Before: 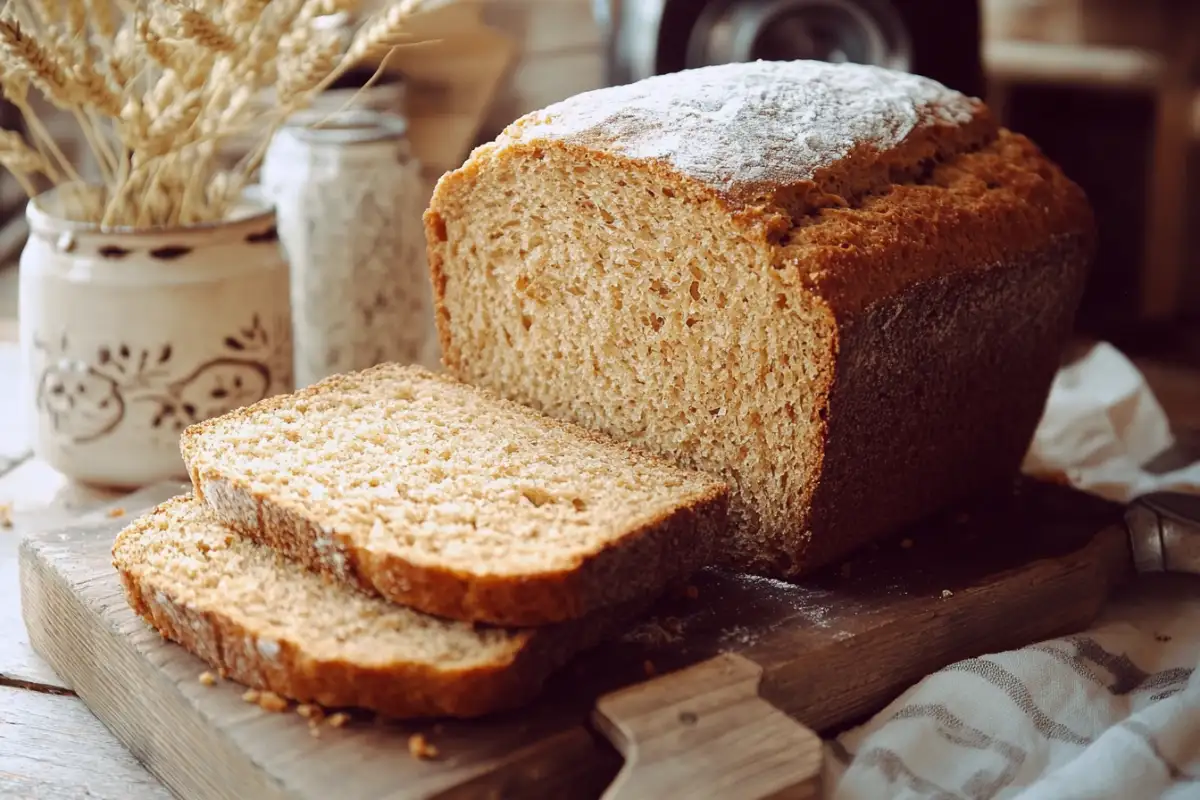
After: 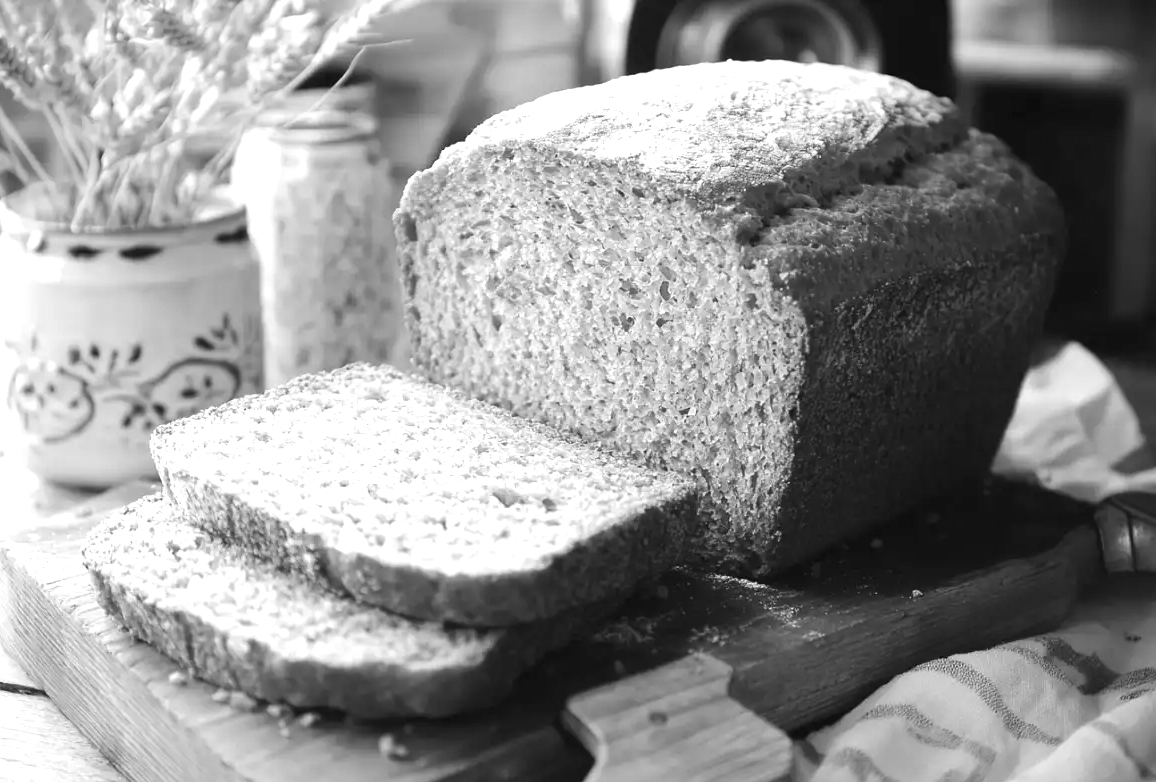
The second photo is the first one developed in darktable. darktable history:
exposure: black level correction 0, exposure 0.7 EV, compensate exposure bias true, compensate highlight preservation false
monochrome: a 16.06, b 15.48, size 1
crop and rotate: left 2.536%, right 1.107%, bottom 2.246%
